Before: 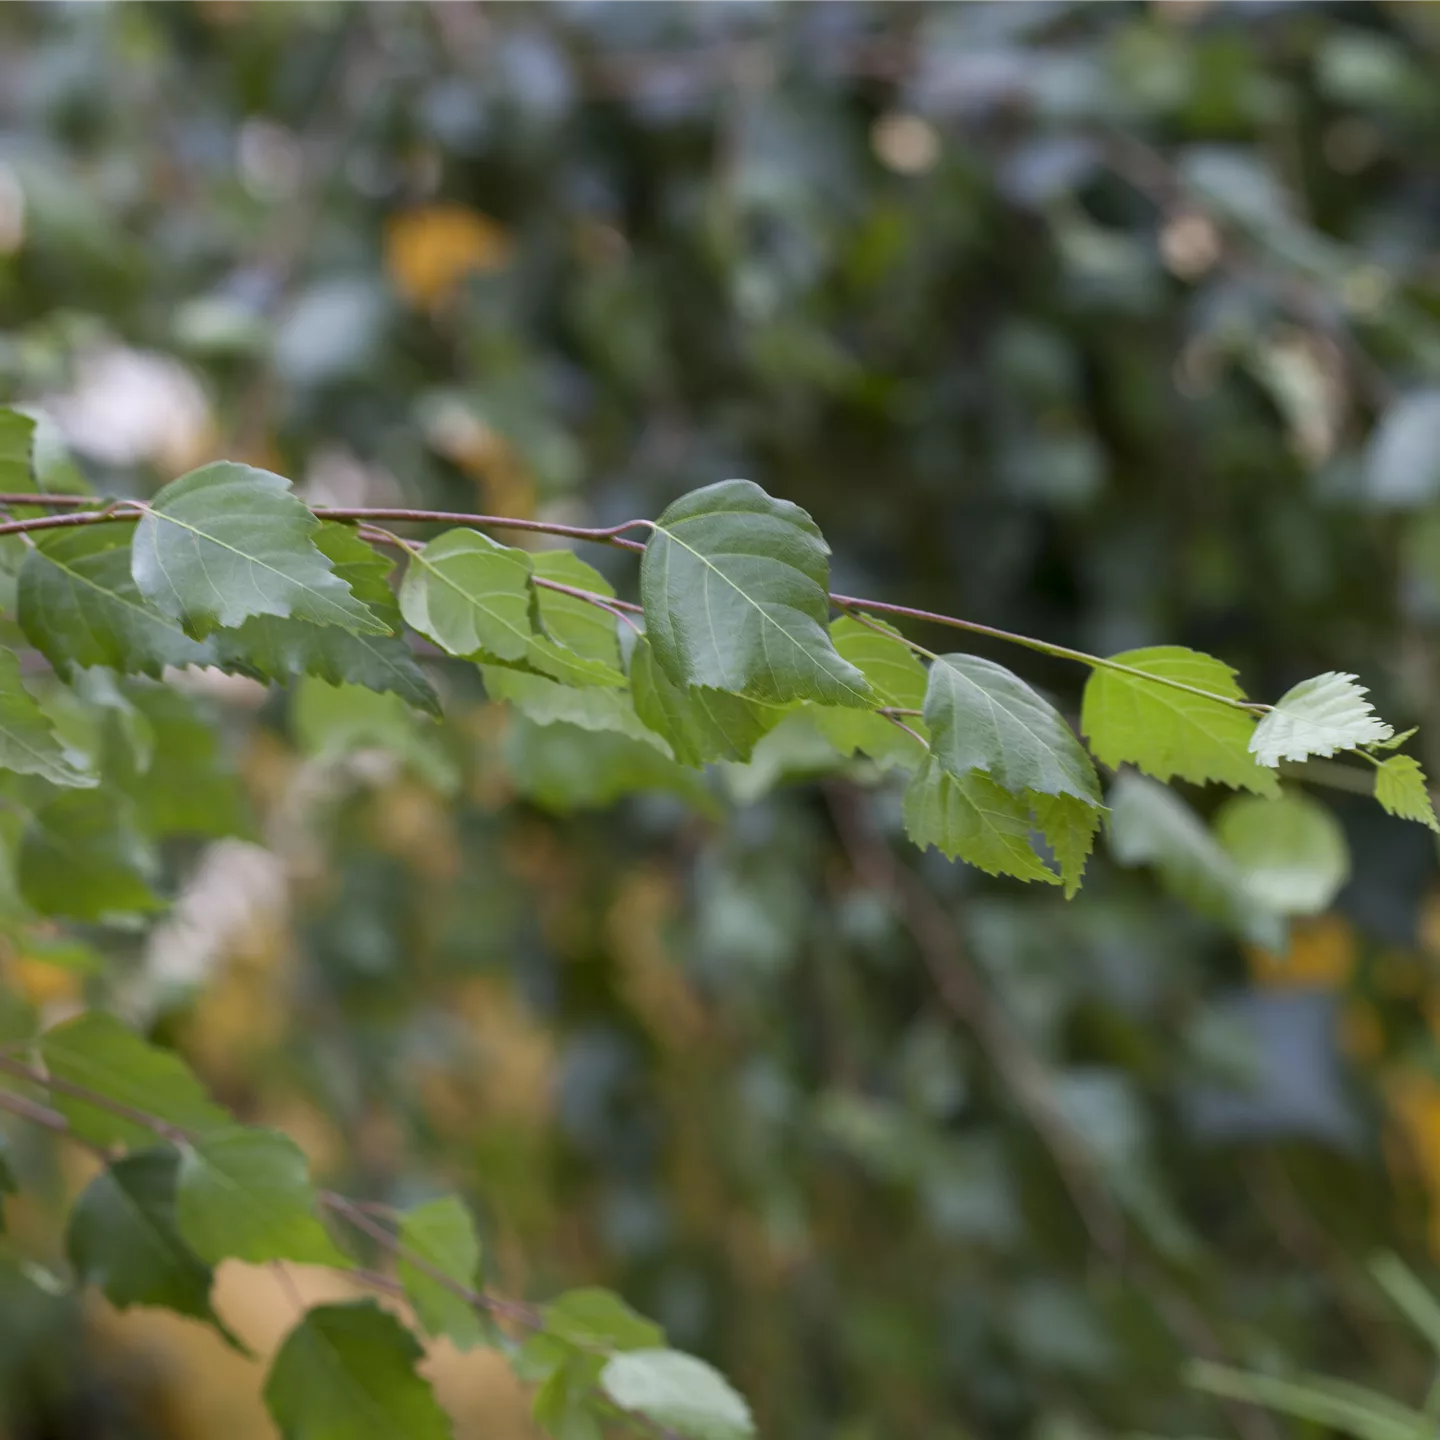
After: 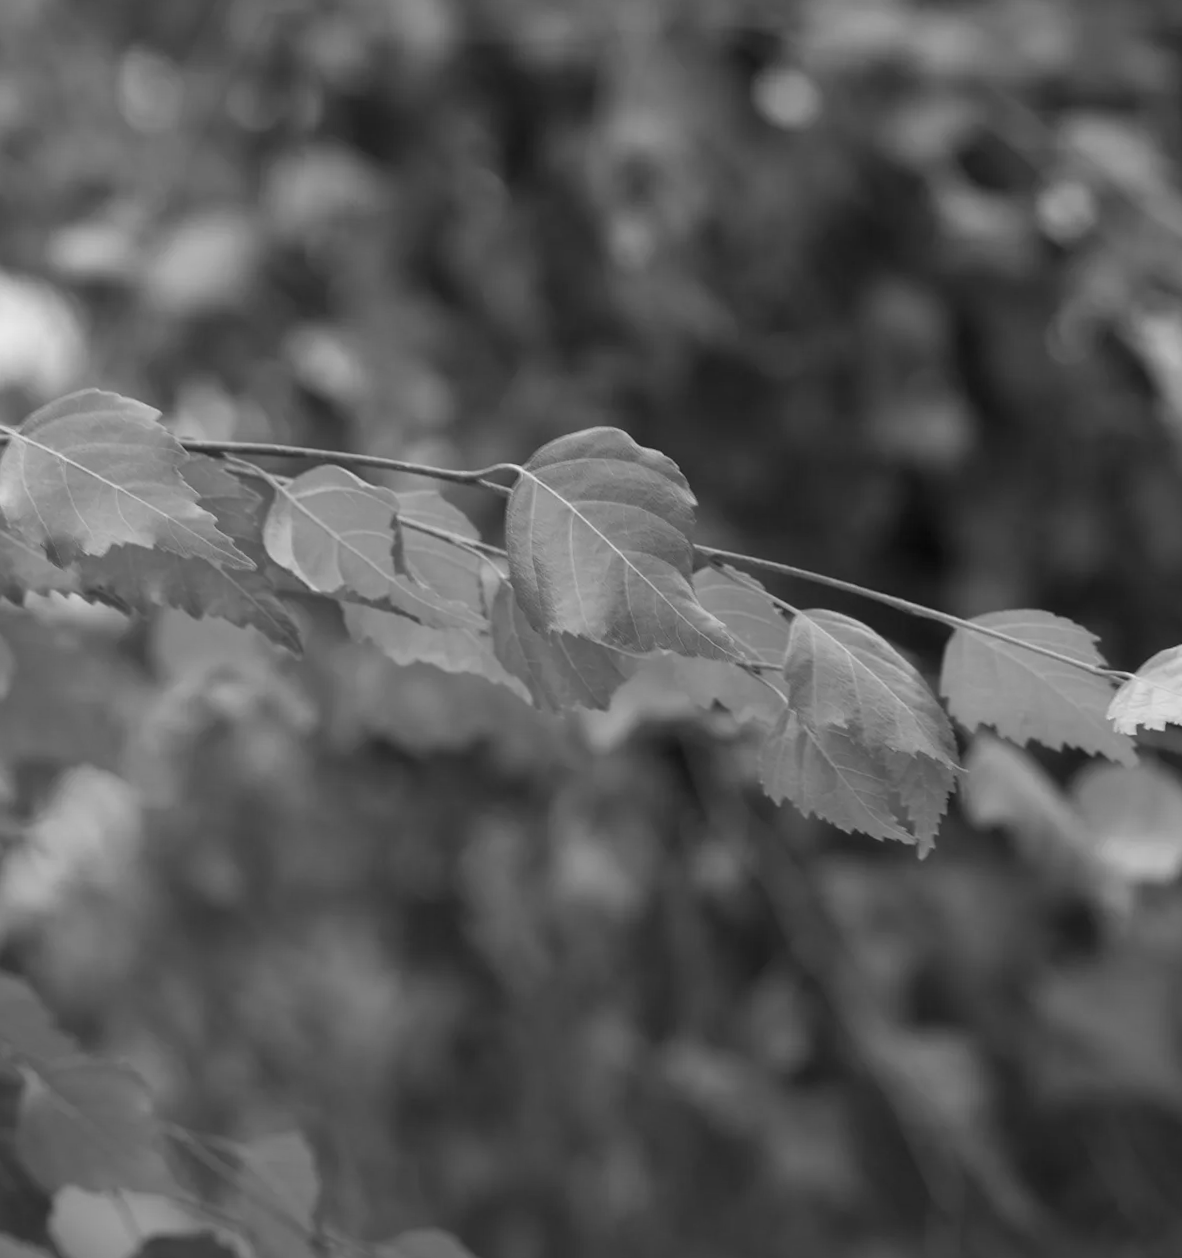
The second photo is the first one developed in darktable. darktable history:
graduated density: rotation -180°, offset 24.95
crop: left 11.225%, top 5.381%, right 9.565%, bottom 10.314%
rotate and perspective: rotation 2.17°, automatic cropping off
monochrome: on, module defaults
